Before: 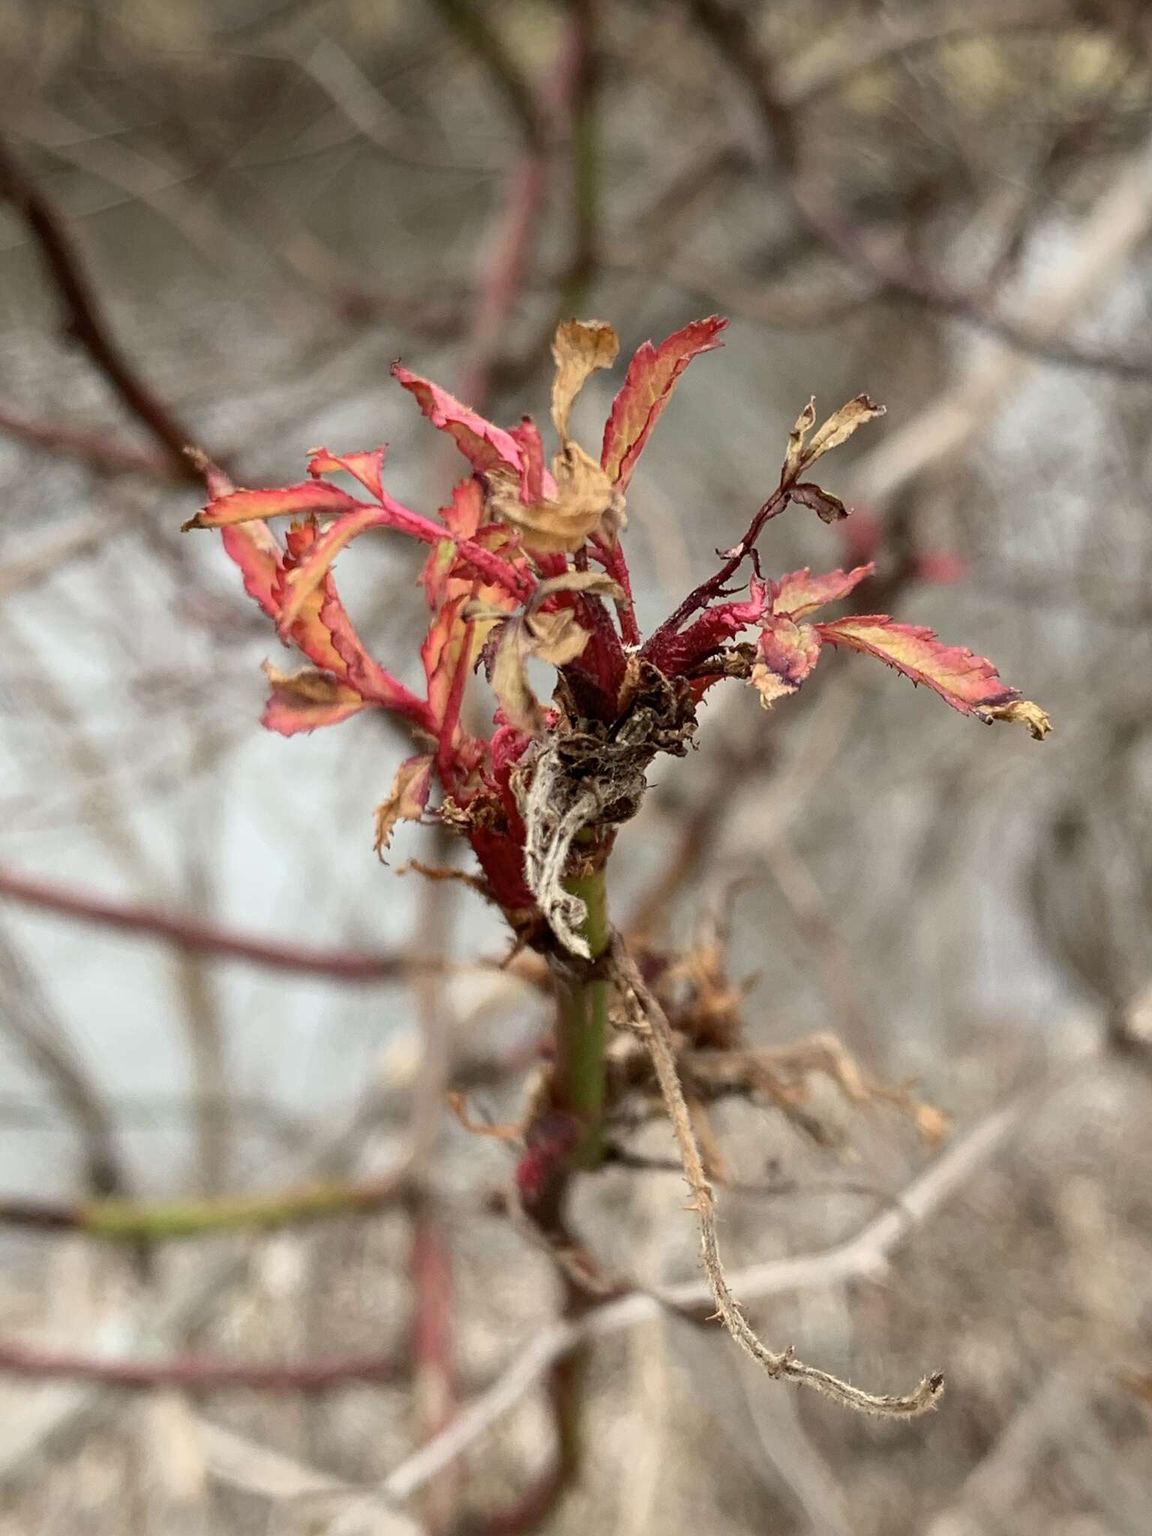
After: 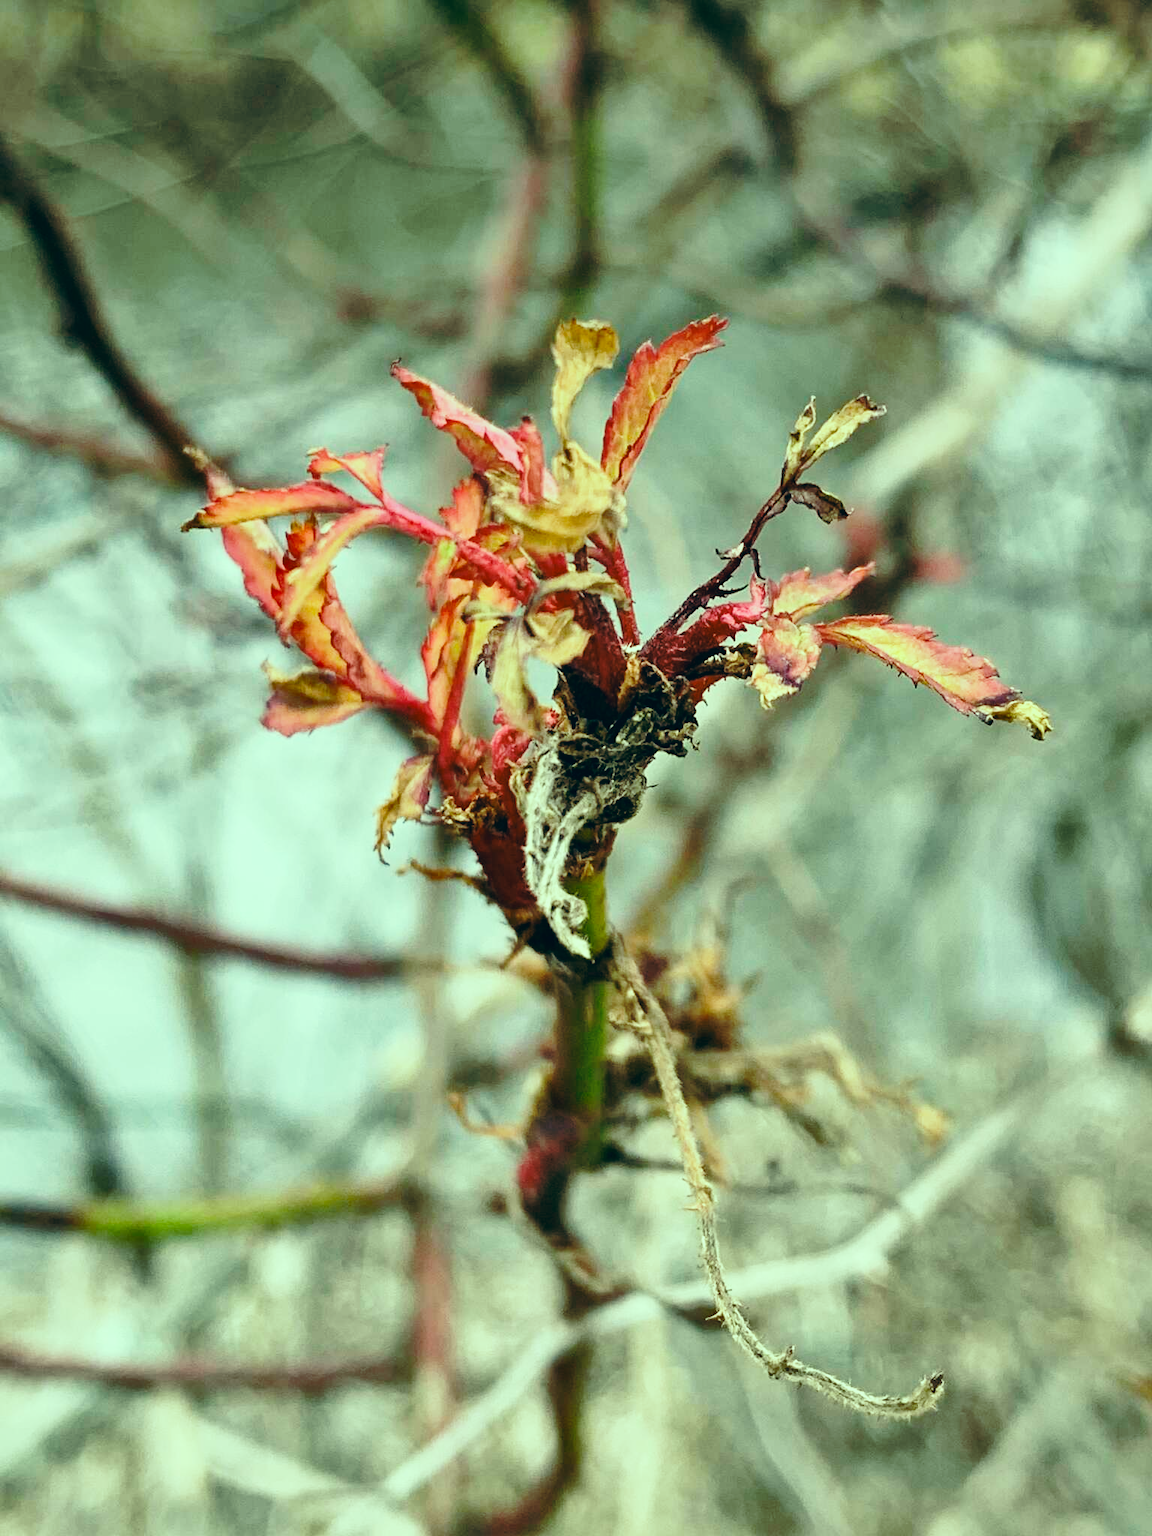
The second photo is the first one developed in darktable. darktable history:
color correction: highlights a* -19.98, highlights b* 9.8, shadows a* -19.9, shadows b* -11.25
base curve: curves: ch0 [(0, 0) (0.036, 0.037) (0.121, 0.228) (0.46, 0.76) (0.859, 0.983) (1, 1)], preserve colors none
shadows and highlights: soften with gaussian
exposure: exposure -0.157 EV, compensate highlight preservation false
